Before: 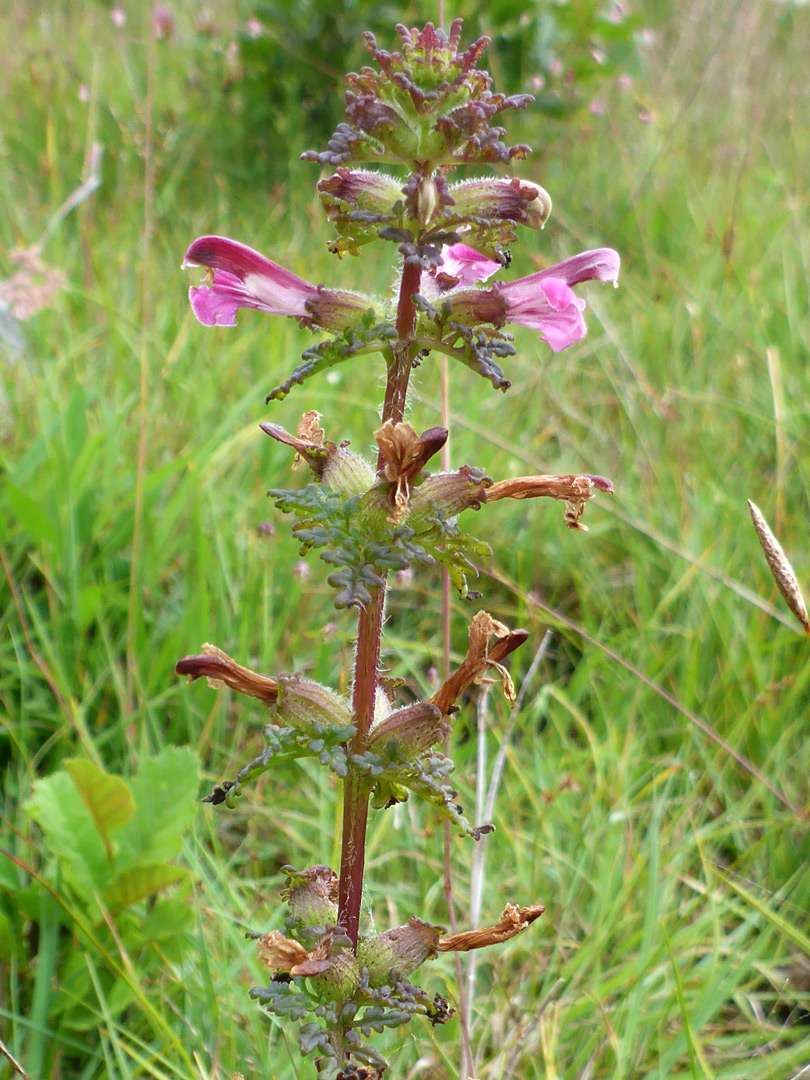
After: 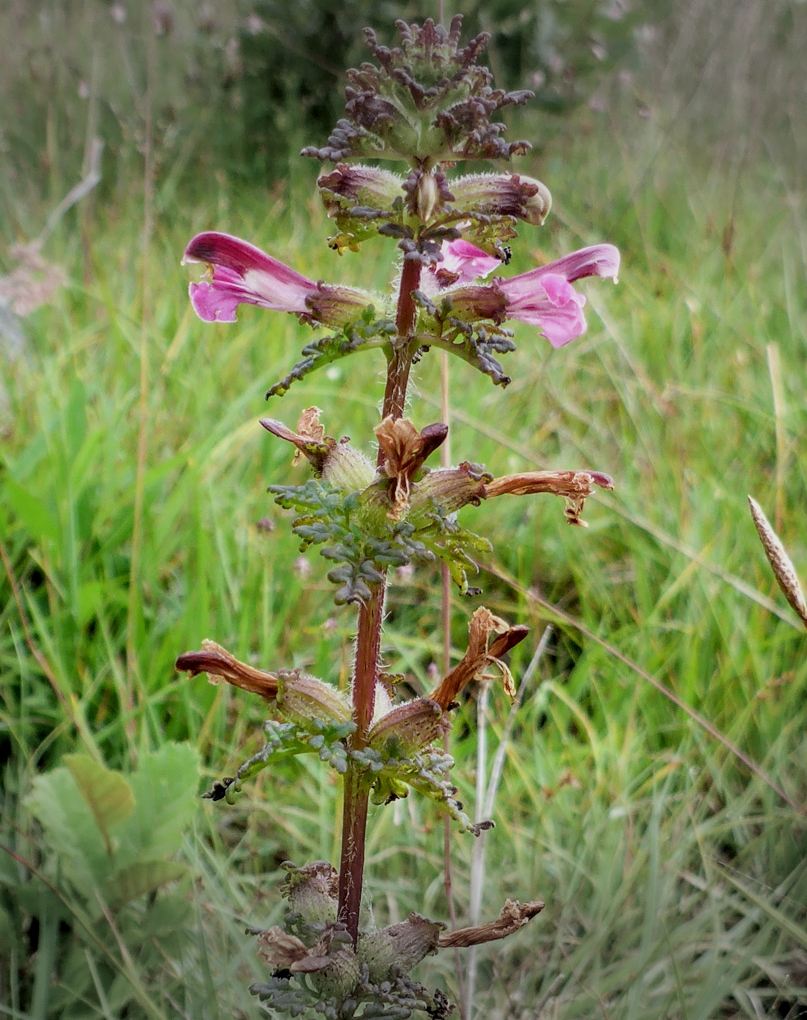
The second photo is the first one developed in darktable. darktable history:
vignetting: fall-off start 79.43%, width/height ratio 1.327
filmic rgb: black relative exposure -7.65 EV, white relative exposure 4.56 EV, hardness 3.61, iterations of high-quality reconstruction 0
crop: top 0.453%, right 0.266%, bottom 5.091%
local contrast: detail 139%
